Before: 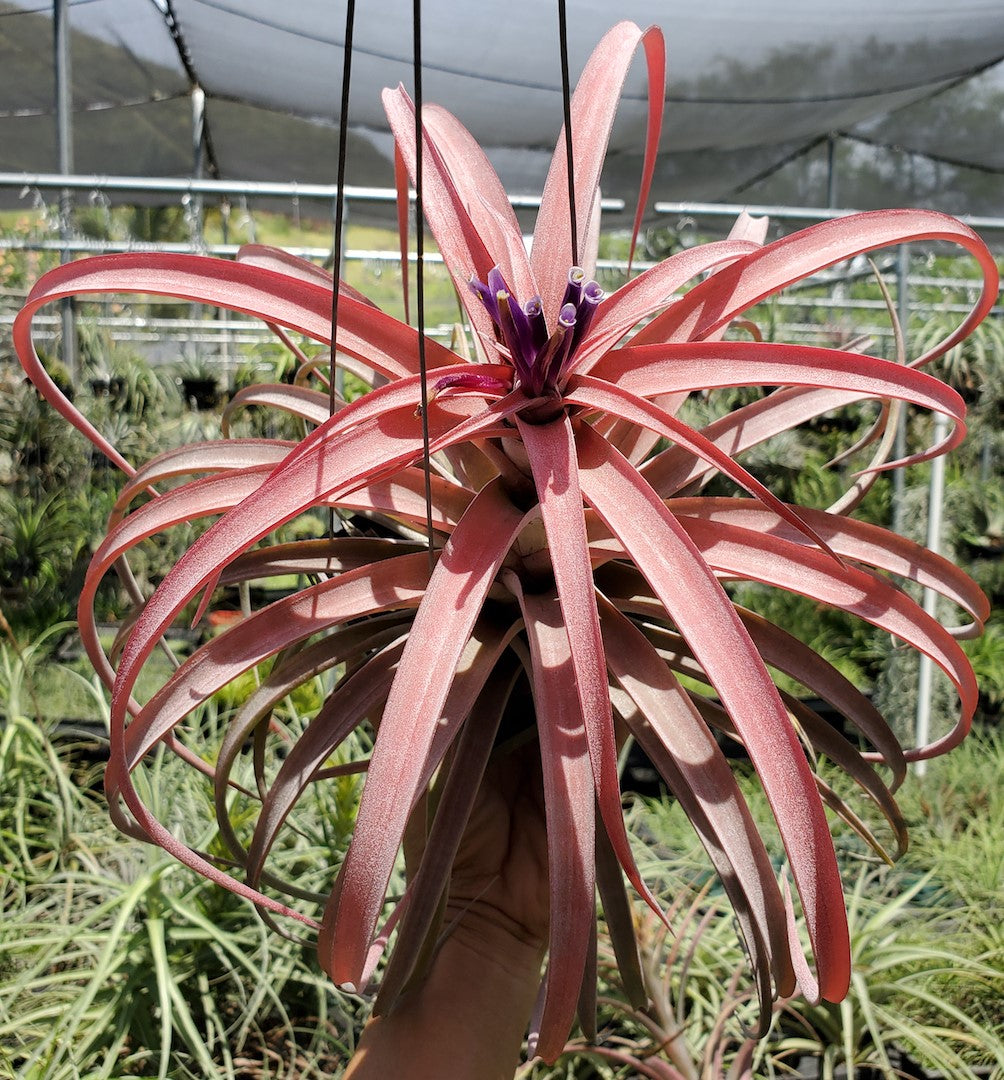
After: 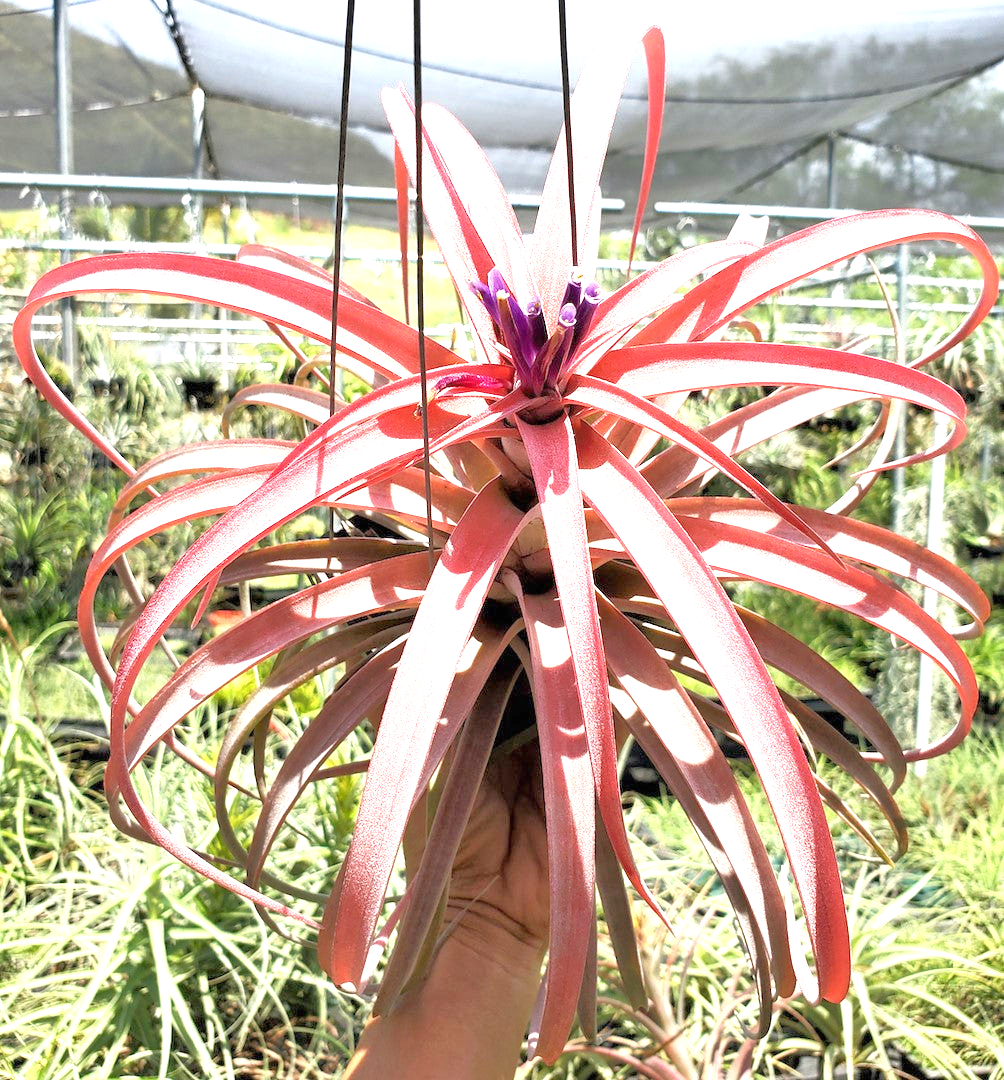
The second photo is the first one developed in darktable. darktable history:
tone equalizer: -7 EV 0.148 EV, -6 EV 0.592 EV, -5 EV 1.13 EV, -4 EV 1.32 EV, -3 EV 1.12 EV, -2 EV 0.6 EV, -1 EV 0.161 EV
exposure: black level correction 0, exposure 1.444 EV, compensate highlight preservation false
